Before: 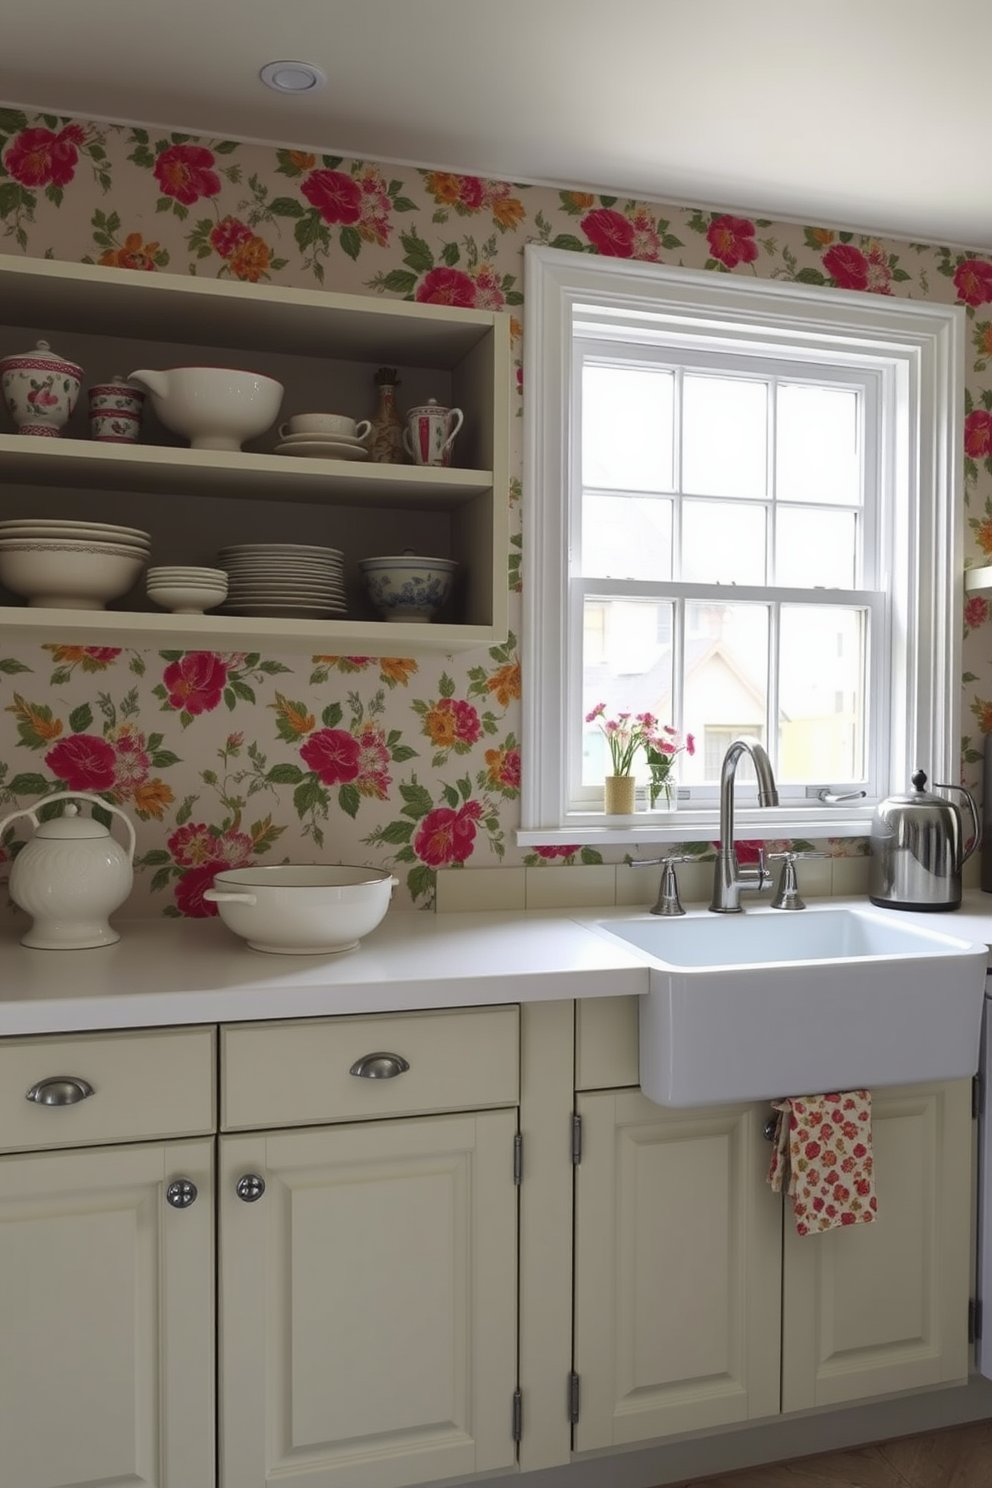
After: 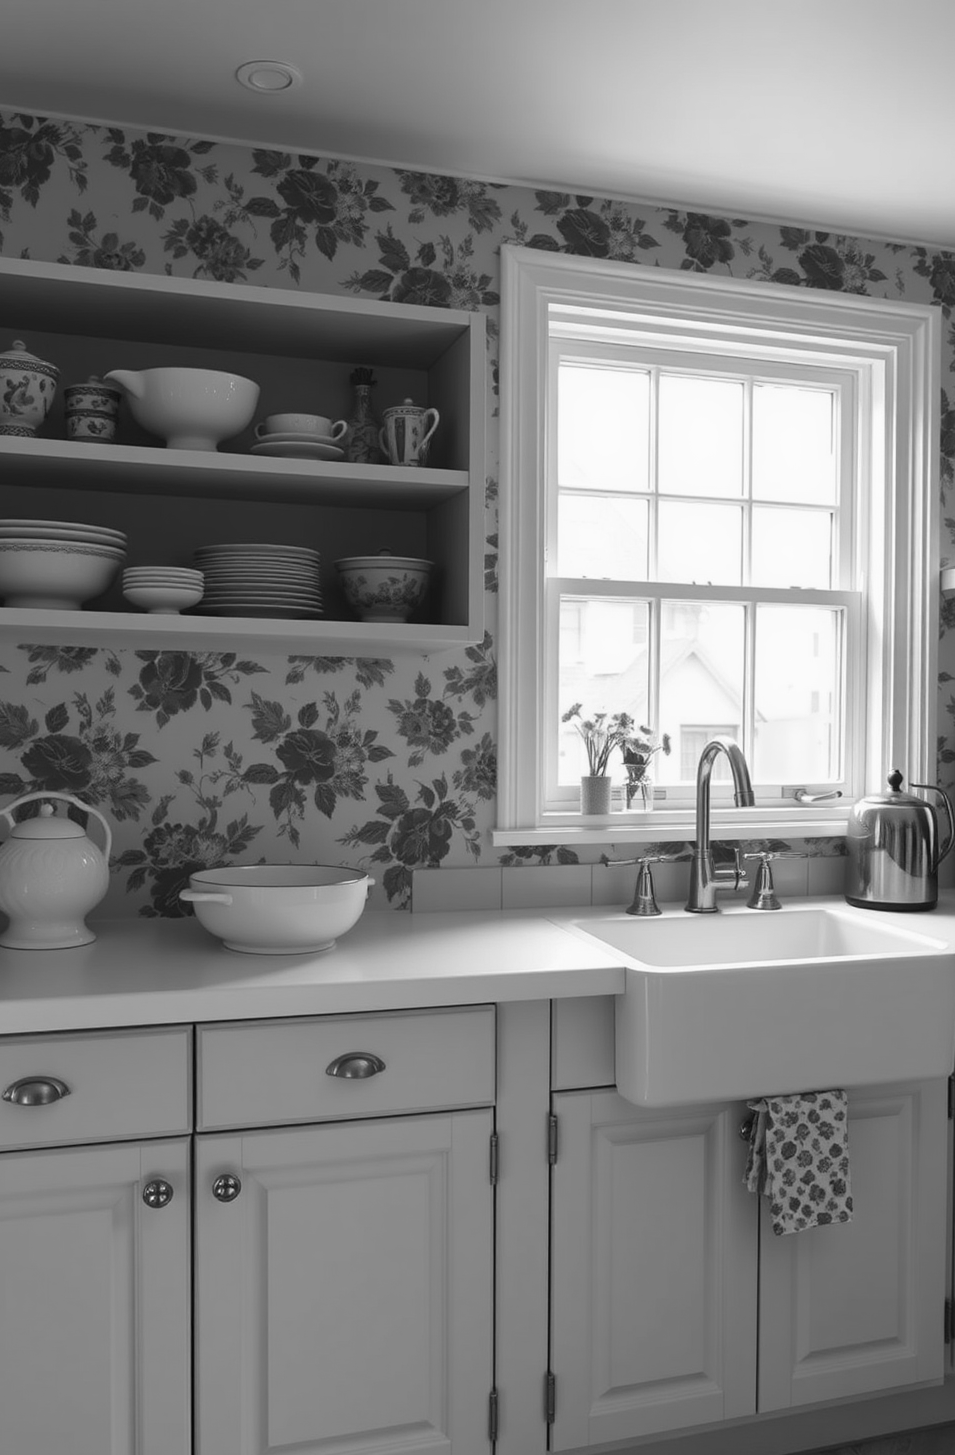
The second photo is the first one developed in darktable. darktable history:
crop and rotate: left 2.497%, right 1.19%, bottom 2.206%
color calibration: output gray [0.18, 0.41, 0.41, 0], illuminant as shot in camera, x 0.358, y 0.373, temperature 4628.91 K
